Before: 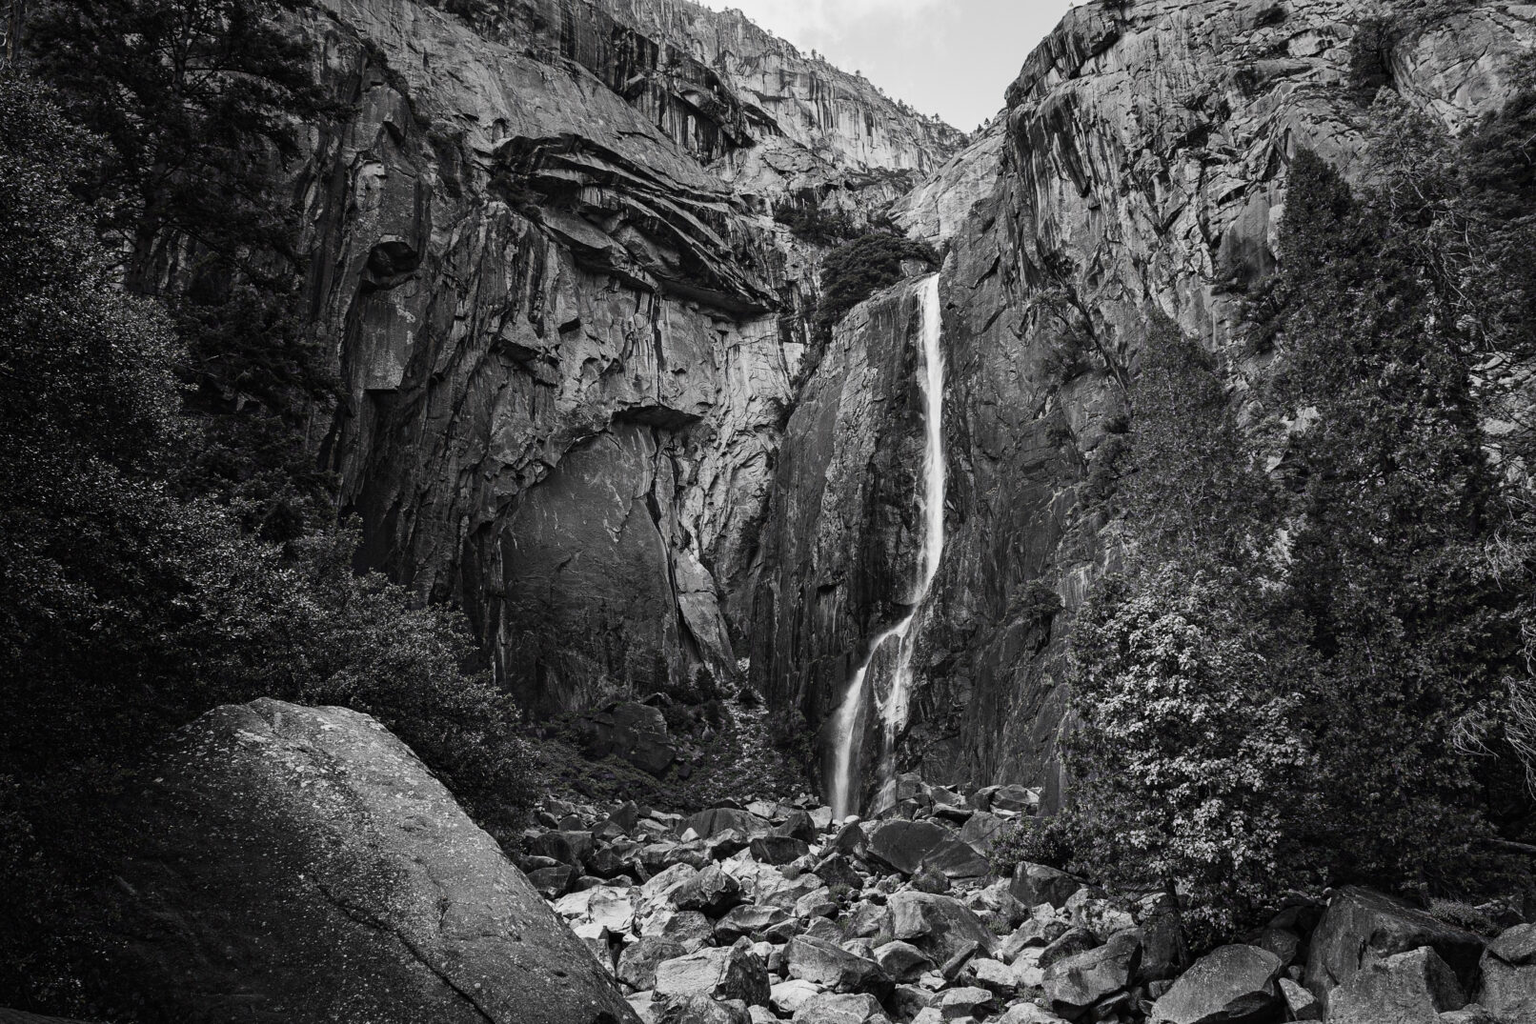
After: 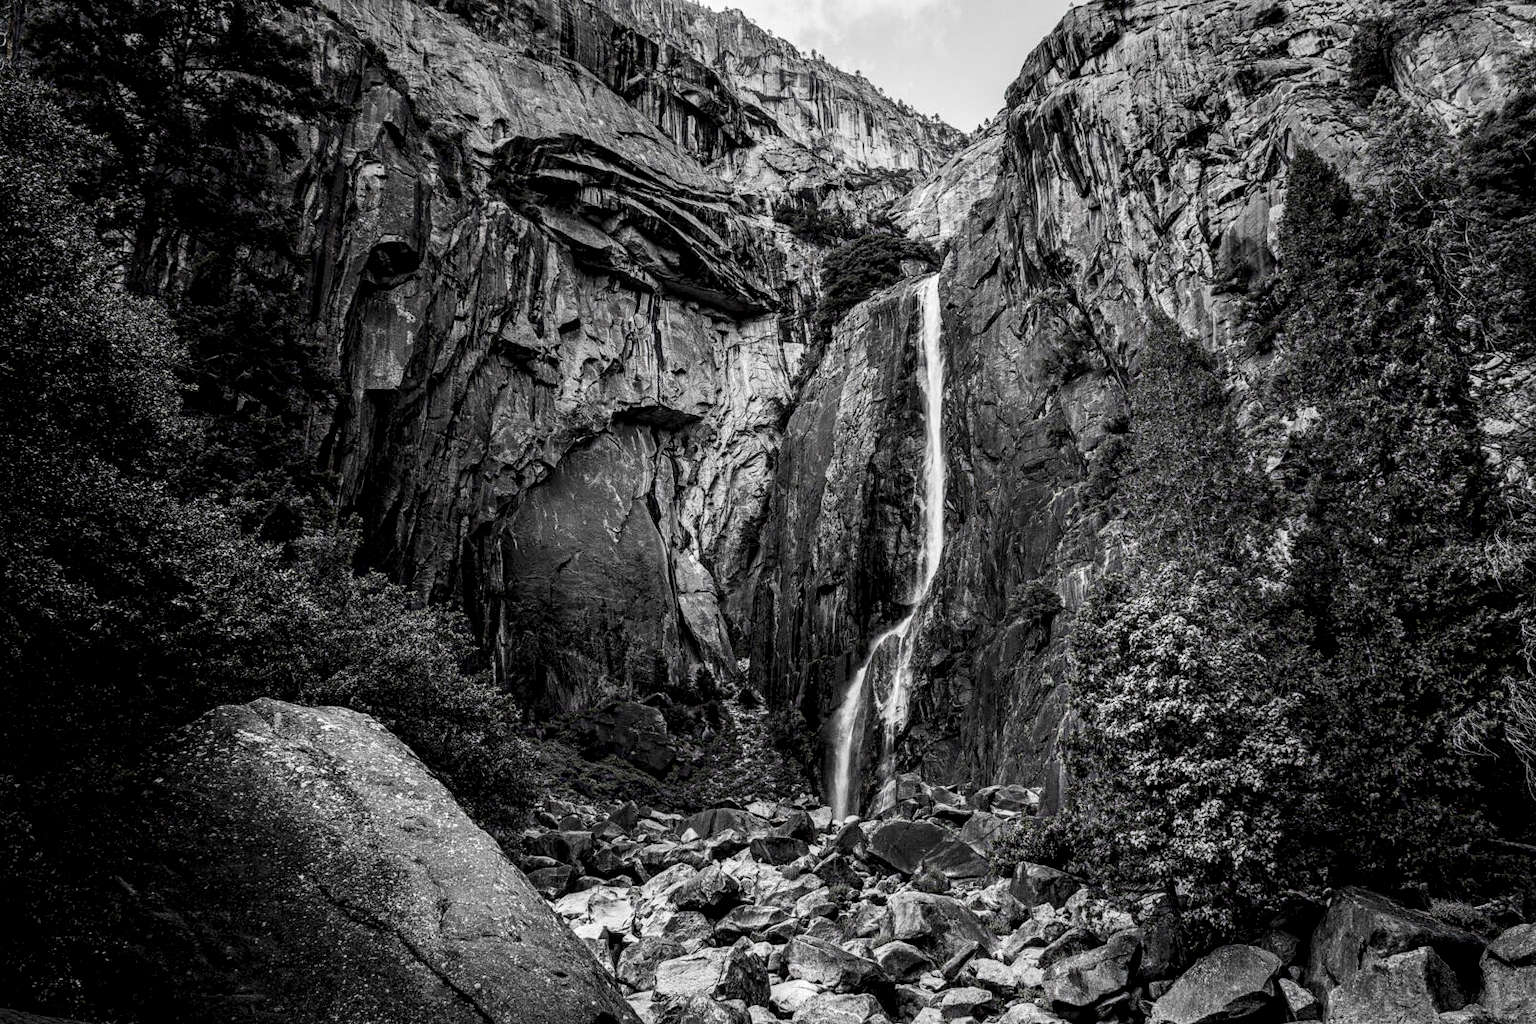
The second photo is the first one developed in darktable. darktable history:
local contrast: highlights 25%, detail 150%
exposure: black level correction 0.004, exposure 0.014 EV, compensate highlight preservation false
